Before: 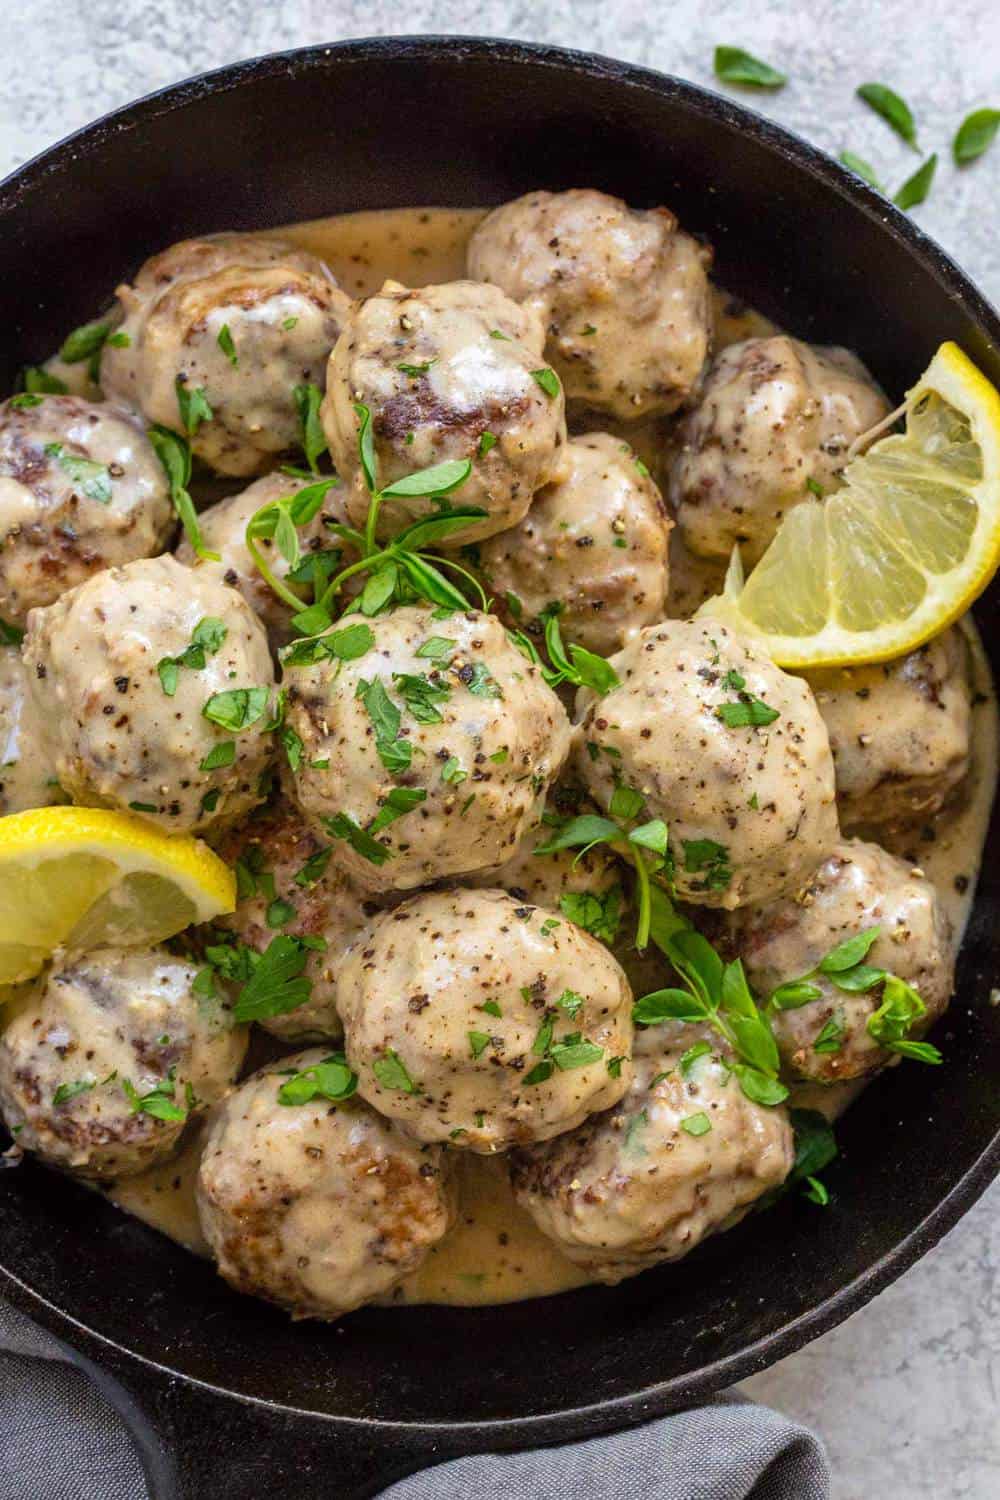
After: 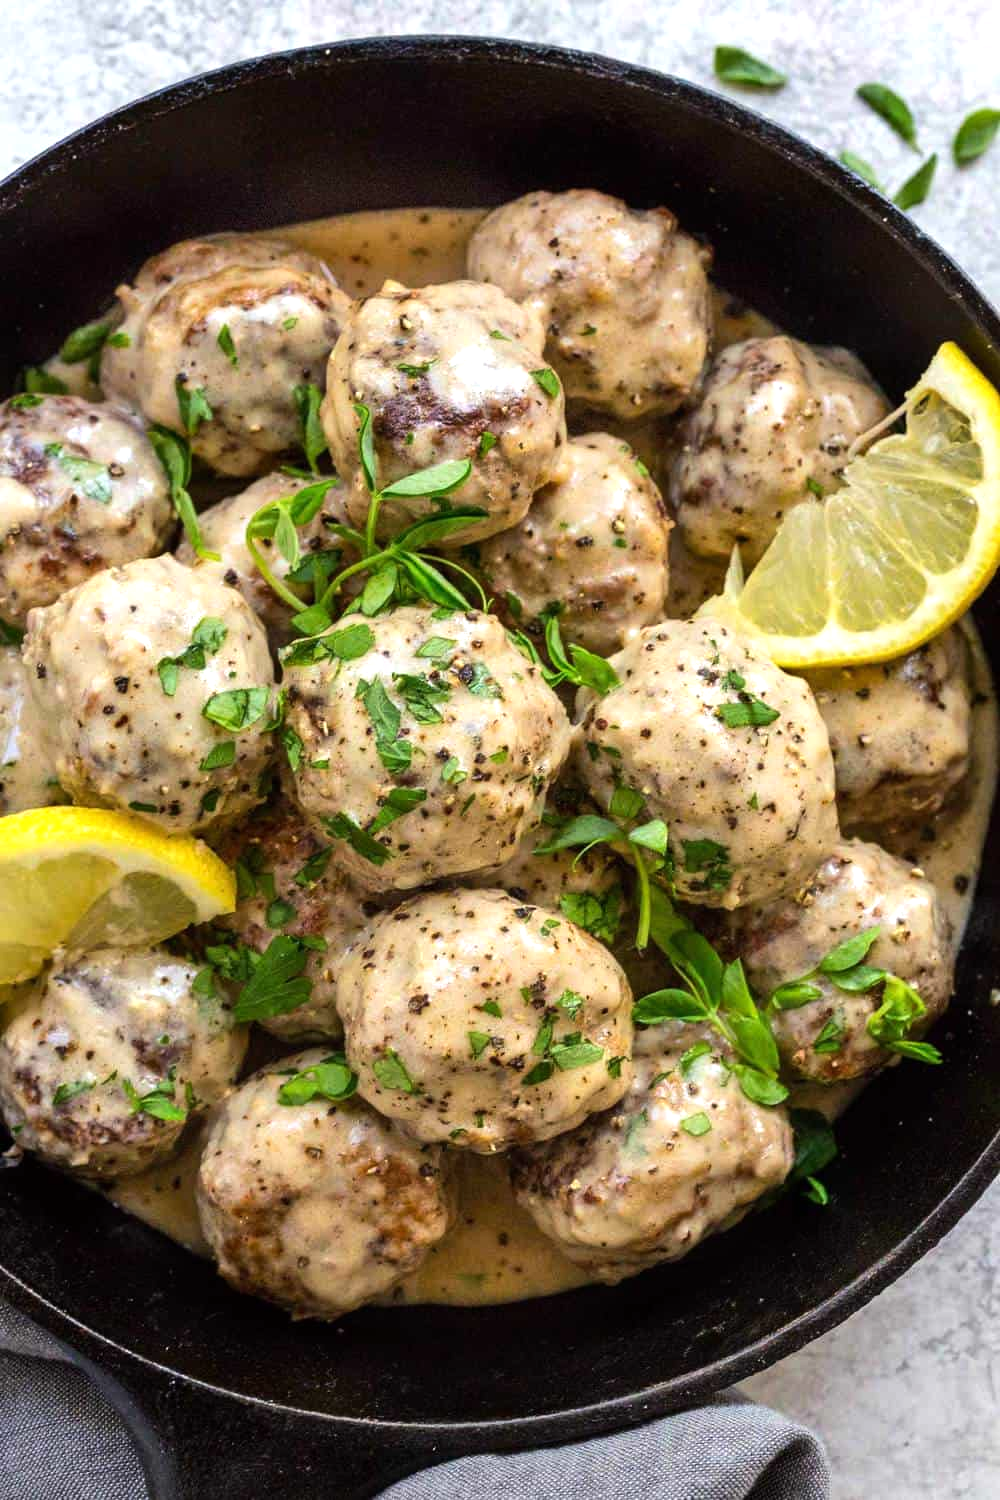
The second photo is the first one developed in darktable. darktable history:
tone equalizer: -8 EV -0.423 EV, -7 EV -0.379 EV, -6 EV -0.341 EV, -5 EV -0.203 EV, -3 EV 0.25 EV, -2 EV 0.349 EV, -1 EV 0.397 EV, +0 EV 0.447 EV, edges refinement/feathering 500, mask exposure compensation -1.57 EV, preserve details no
